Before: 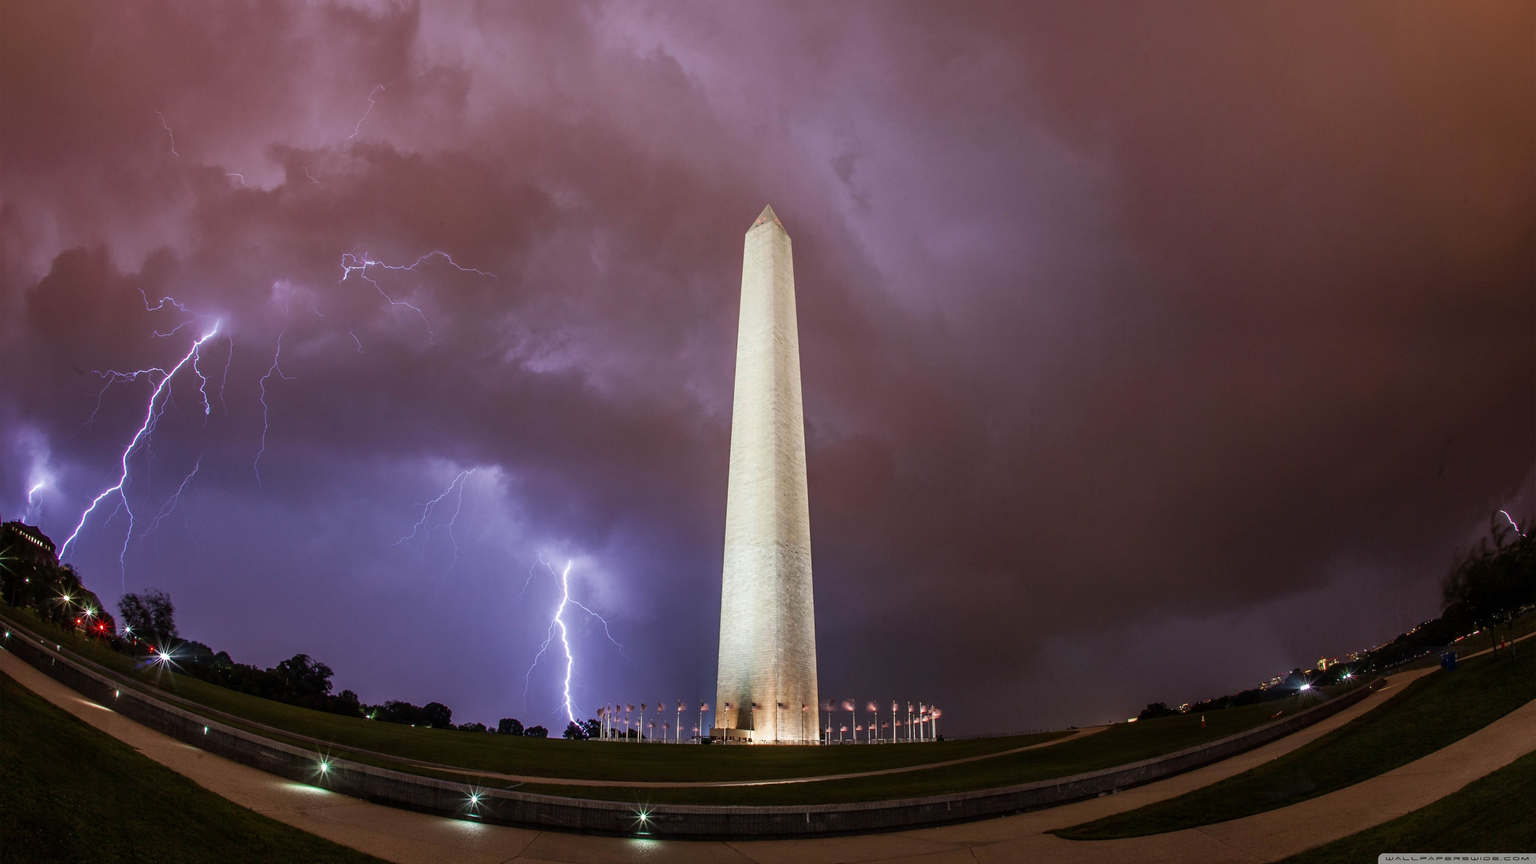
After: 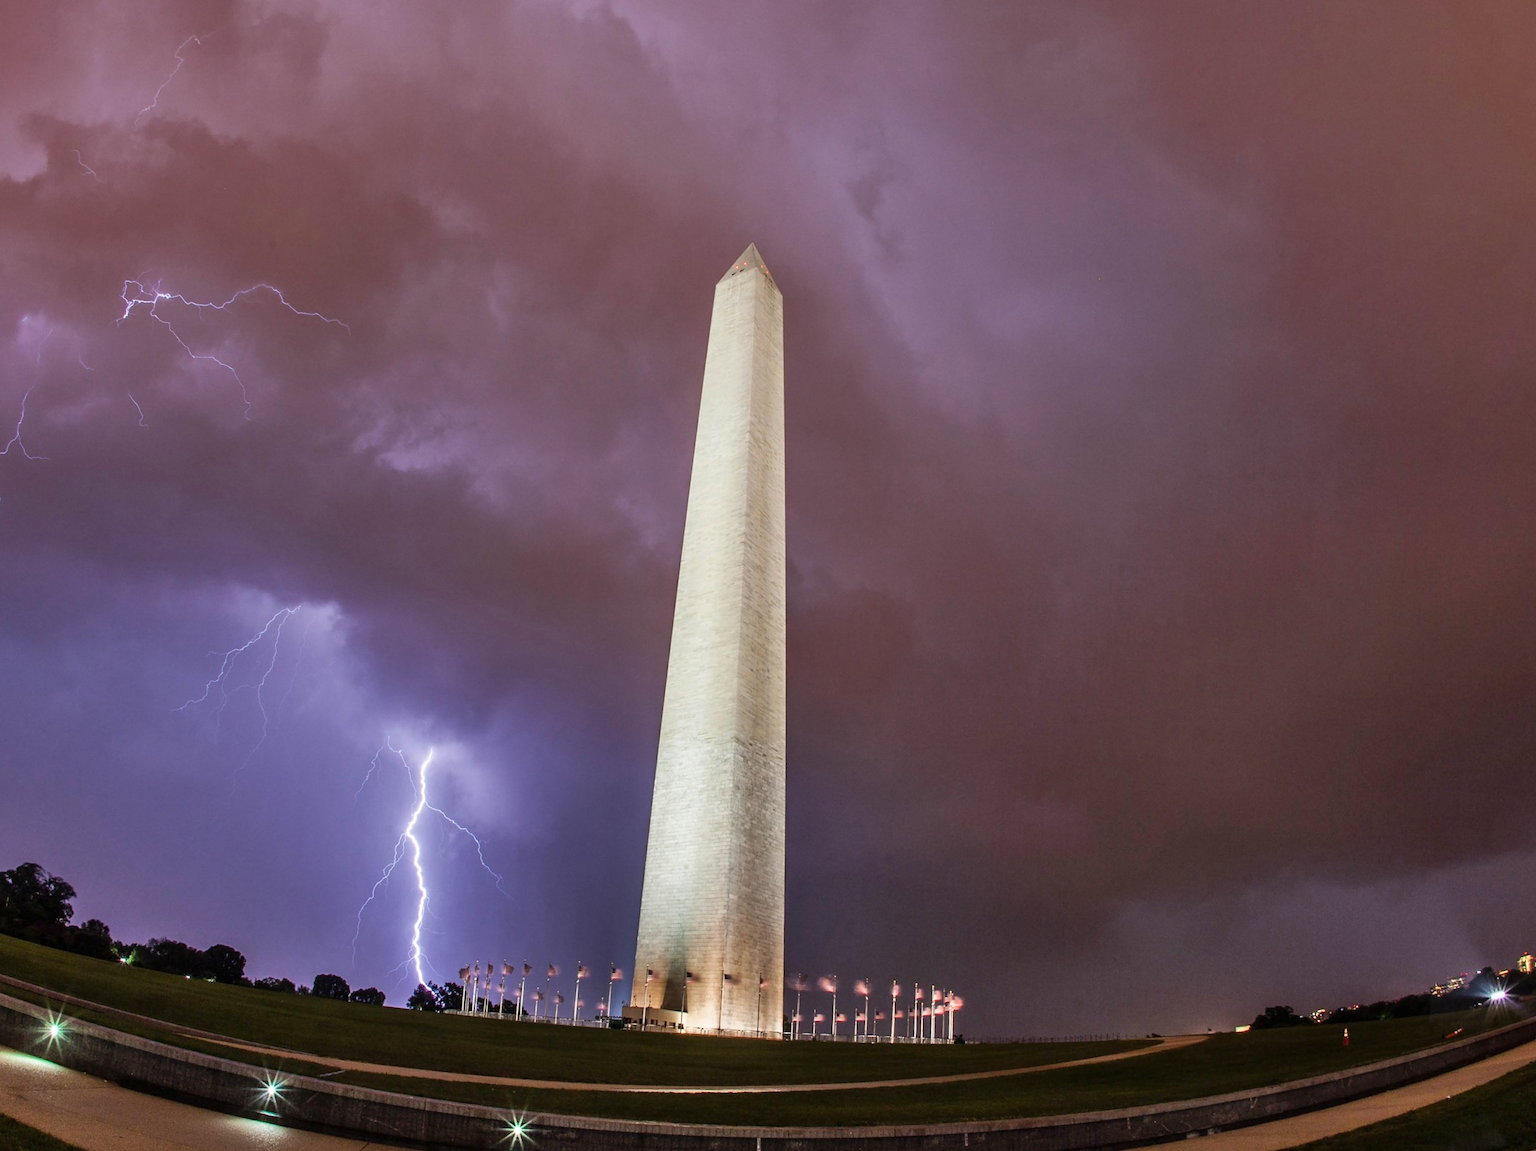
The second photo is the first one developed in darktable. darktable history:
shadows and highlights: soften with gaussian
crop and rotate: angle -3.27°, left 14.277%, top 0.028%, right 10.766%, bottom 0.028%
